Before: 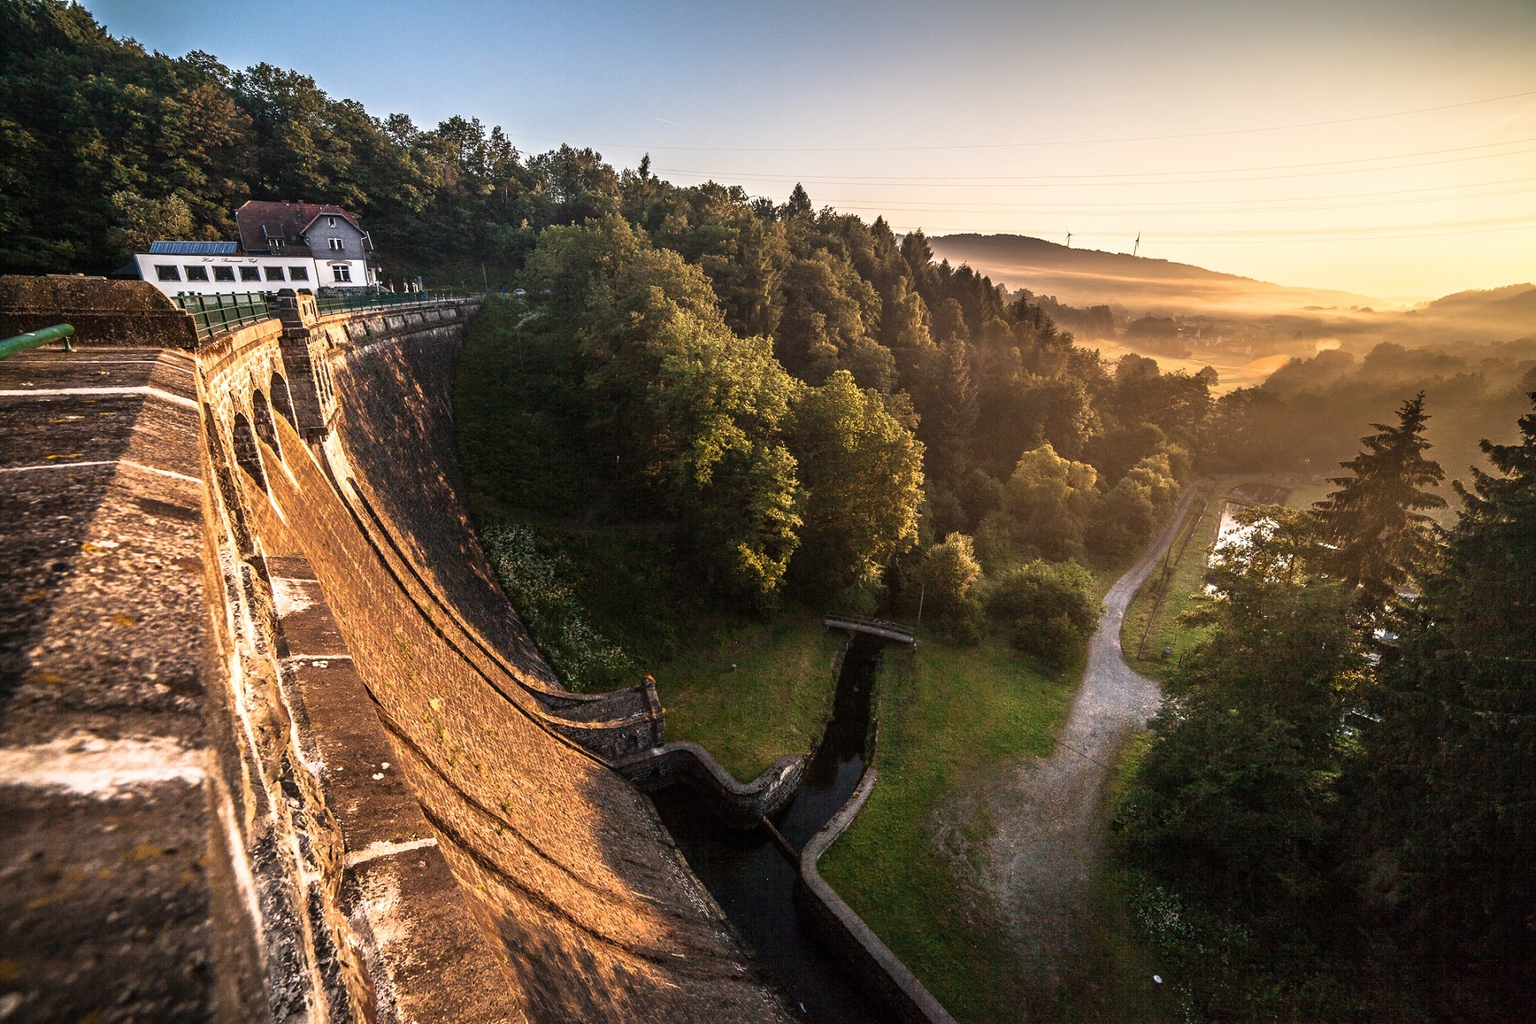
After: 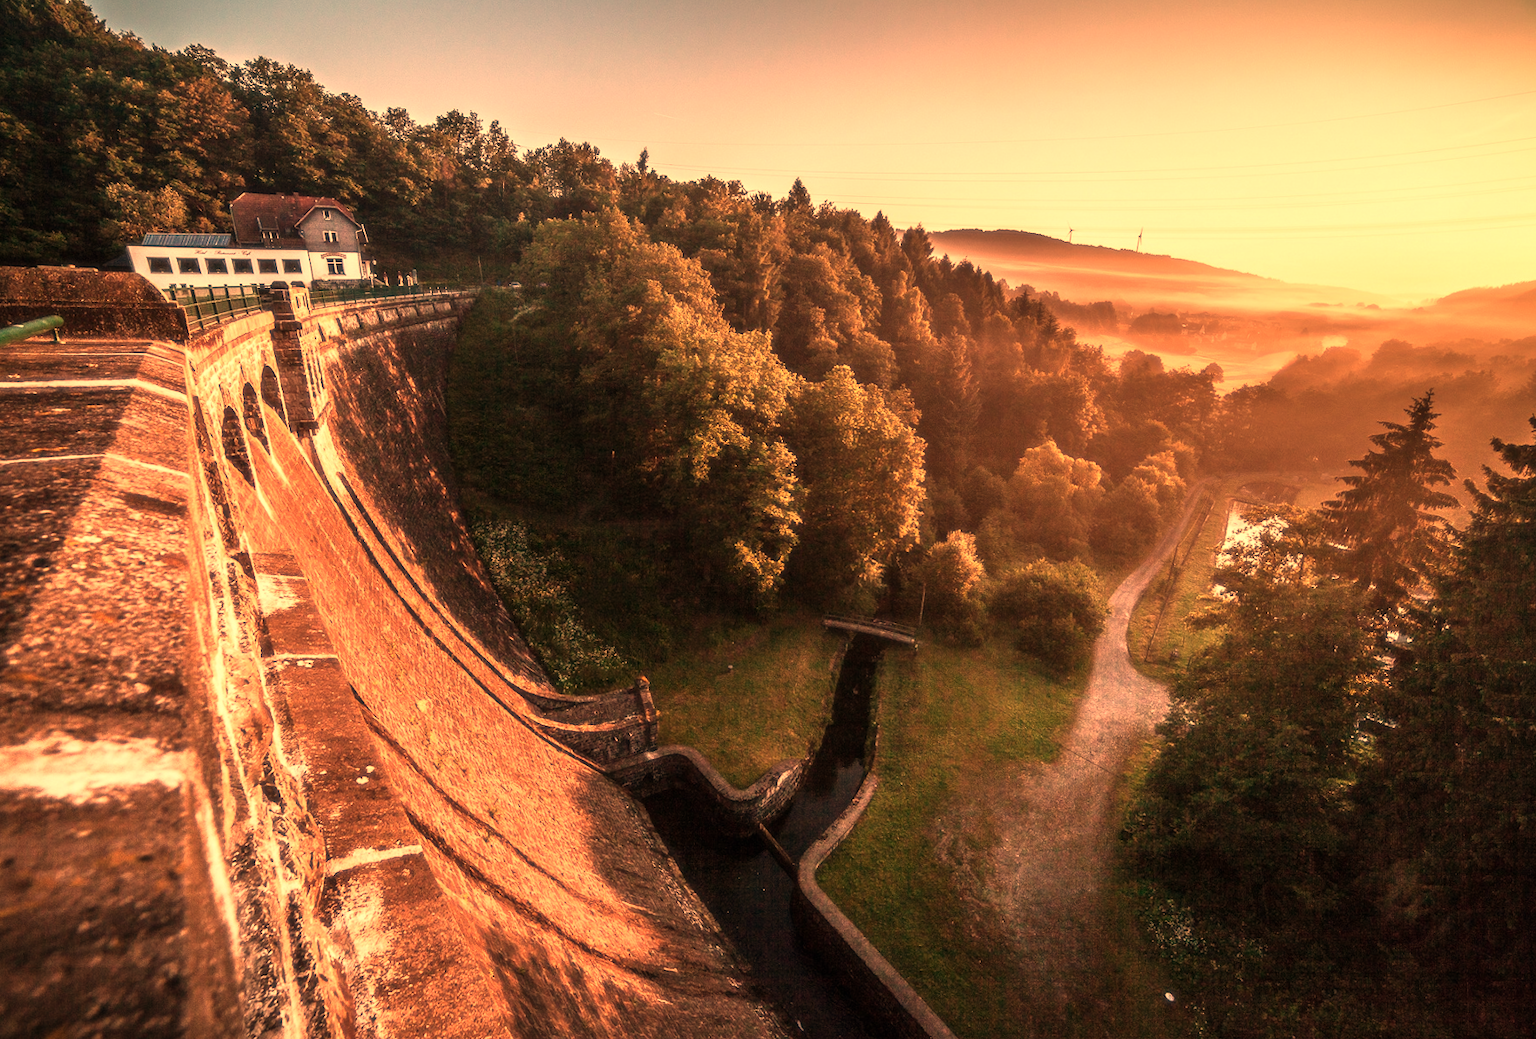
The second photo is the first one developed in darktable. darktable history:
soften: size 10%, saturation 50%, brightness 0.2 EV, mix 10%
rotate and perspective: rotation 0.226°, lens shift (vertical) -0.042, crop left 0.023, crop right 0.982, crop top 0.006, crop bottom 0.994
white balance: red 1.467, blue 0.684
